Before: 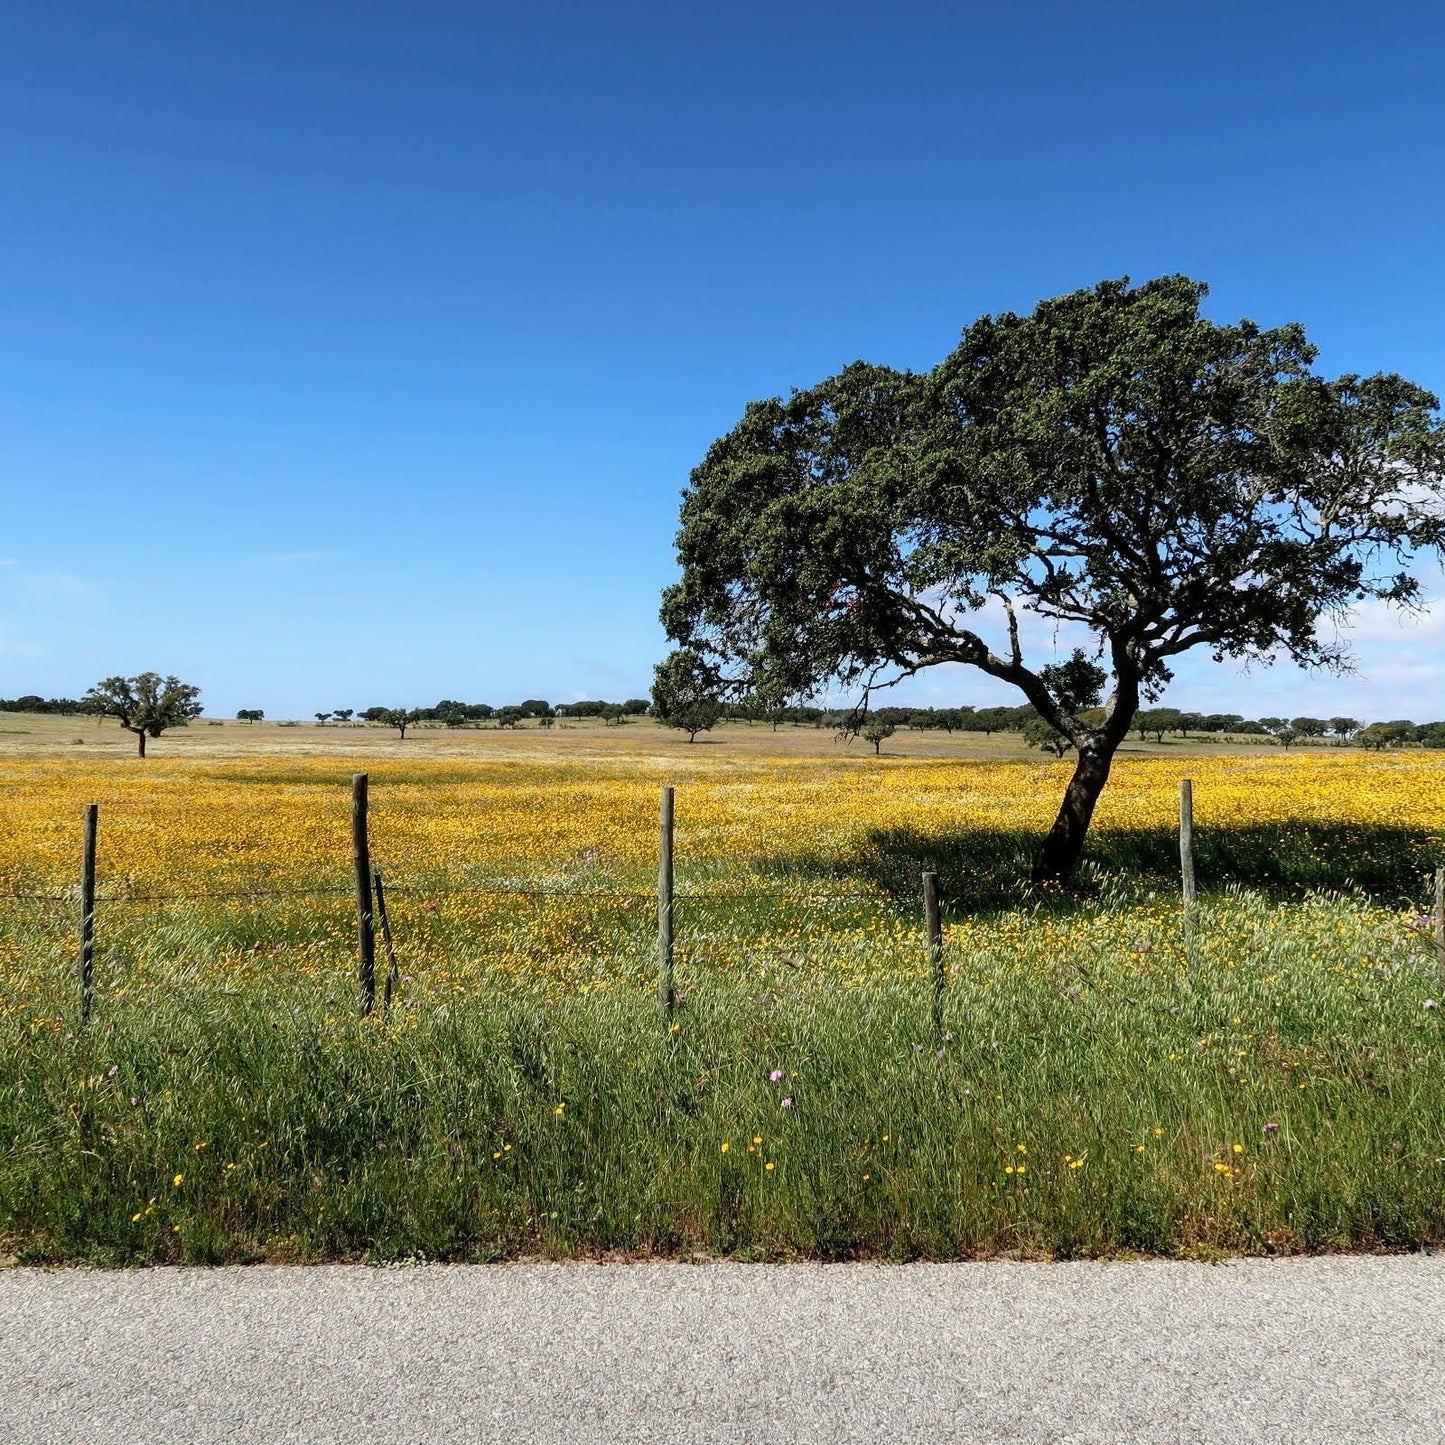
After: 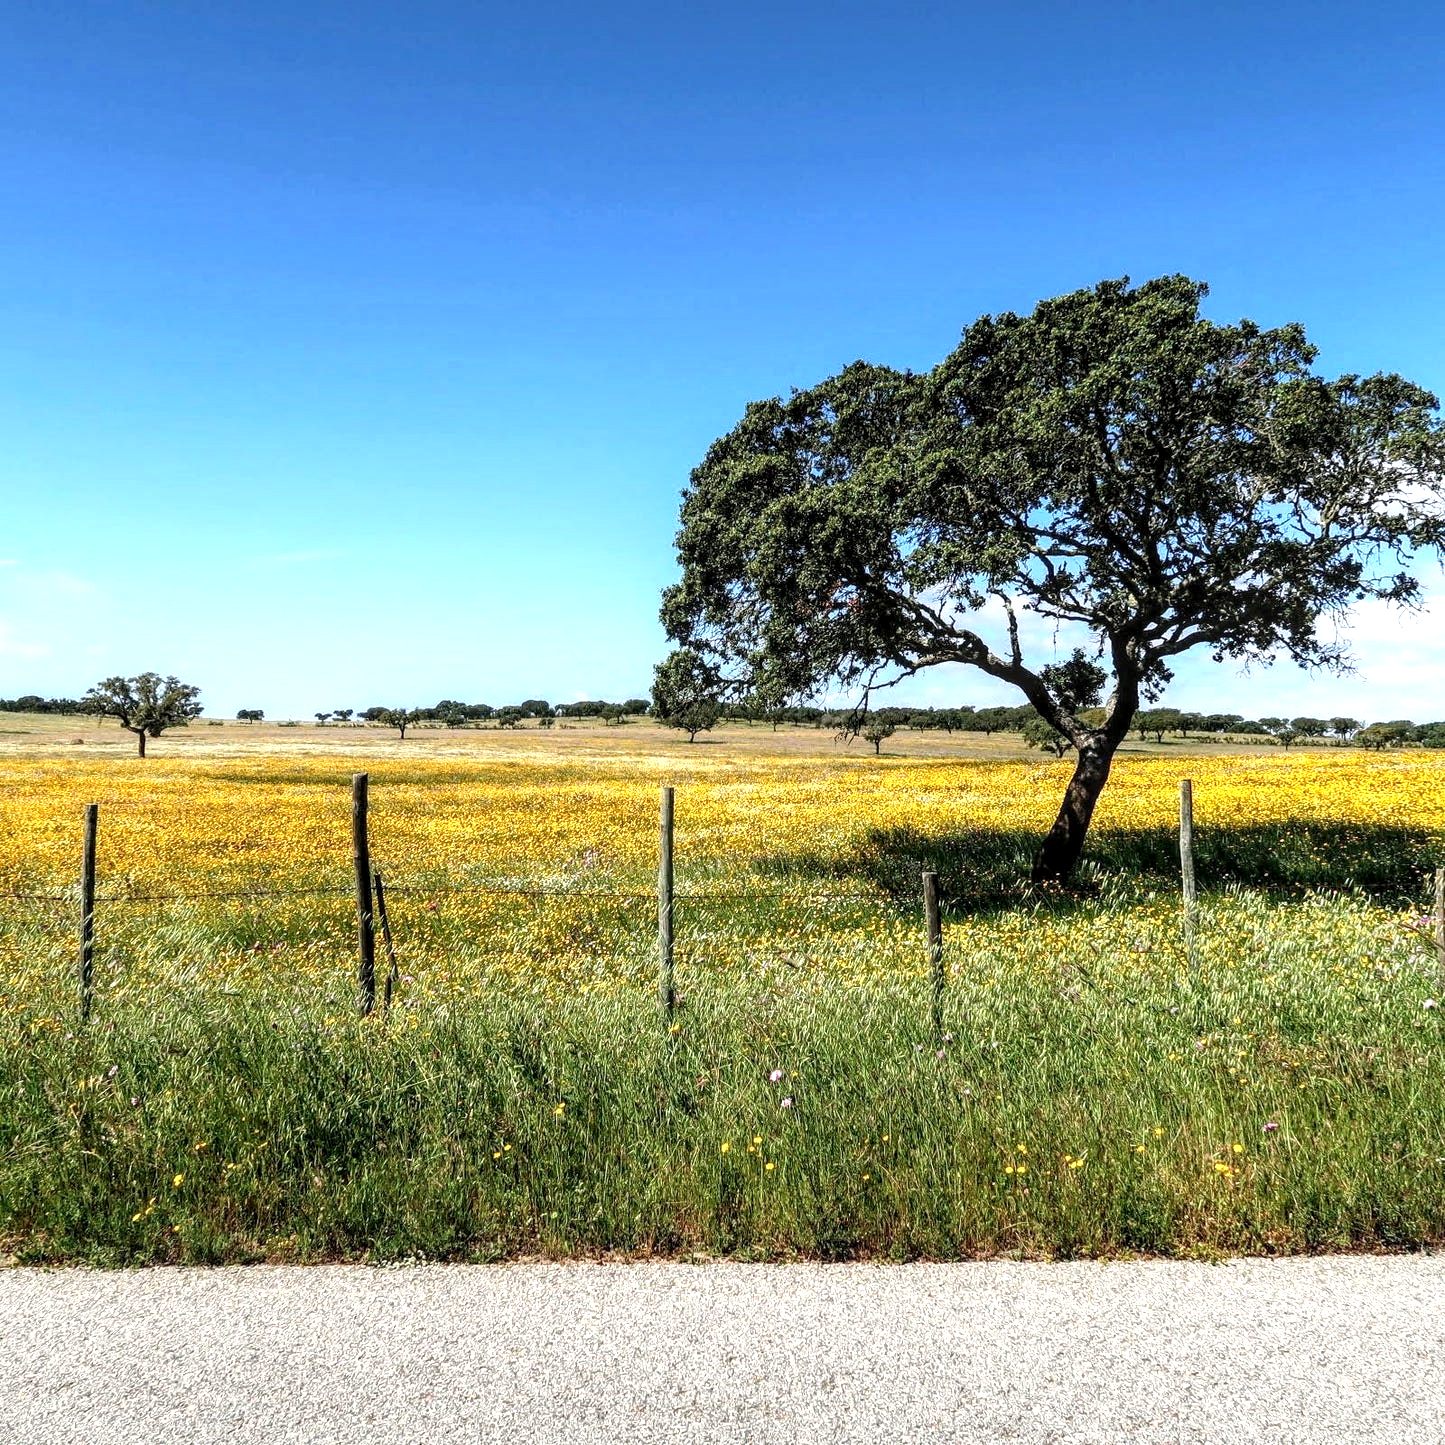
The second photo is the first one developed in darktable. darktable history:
local contrast: highlights 40%, shadows 60%, detail 136%, midtone range 0.514
exposure: black level correction 0, exposure 0.7 EV, compensate exposure bias true, compensate highlight preservation false
